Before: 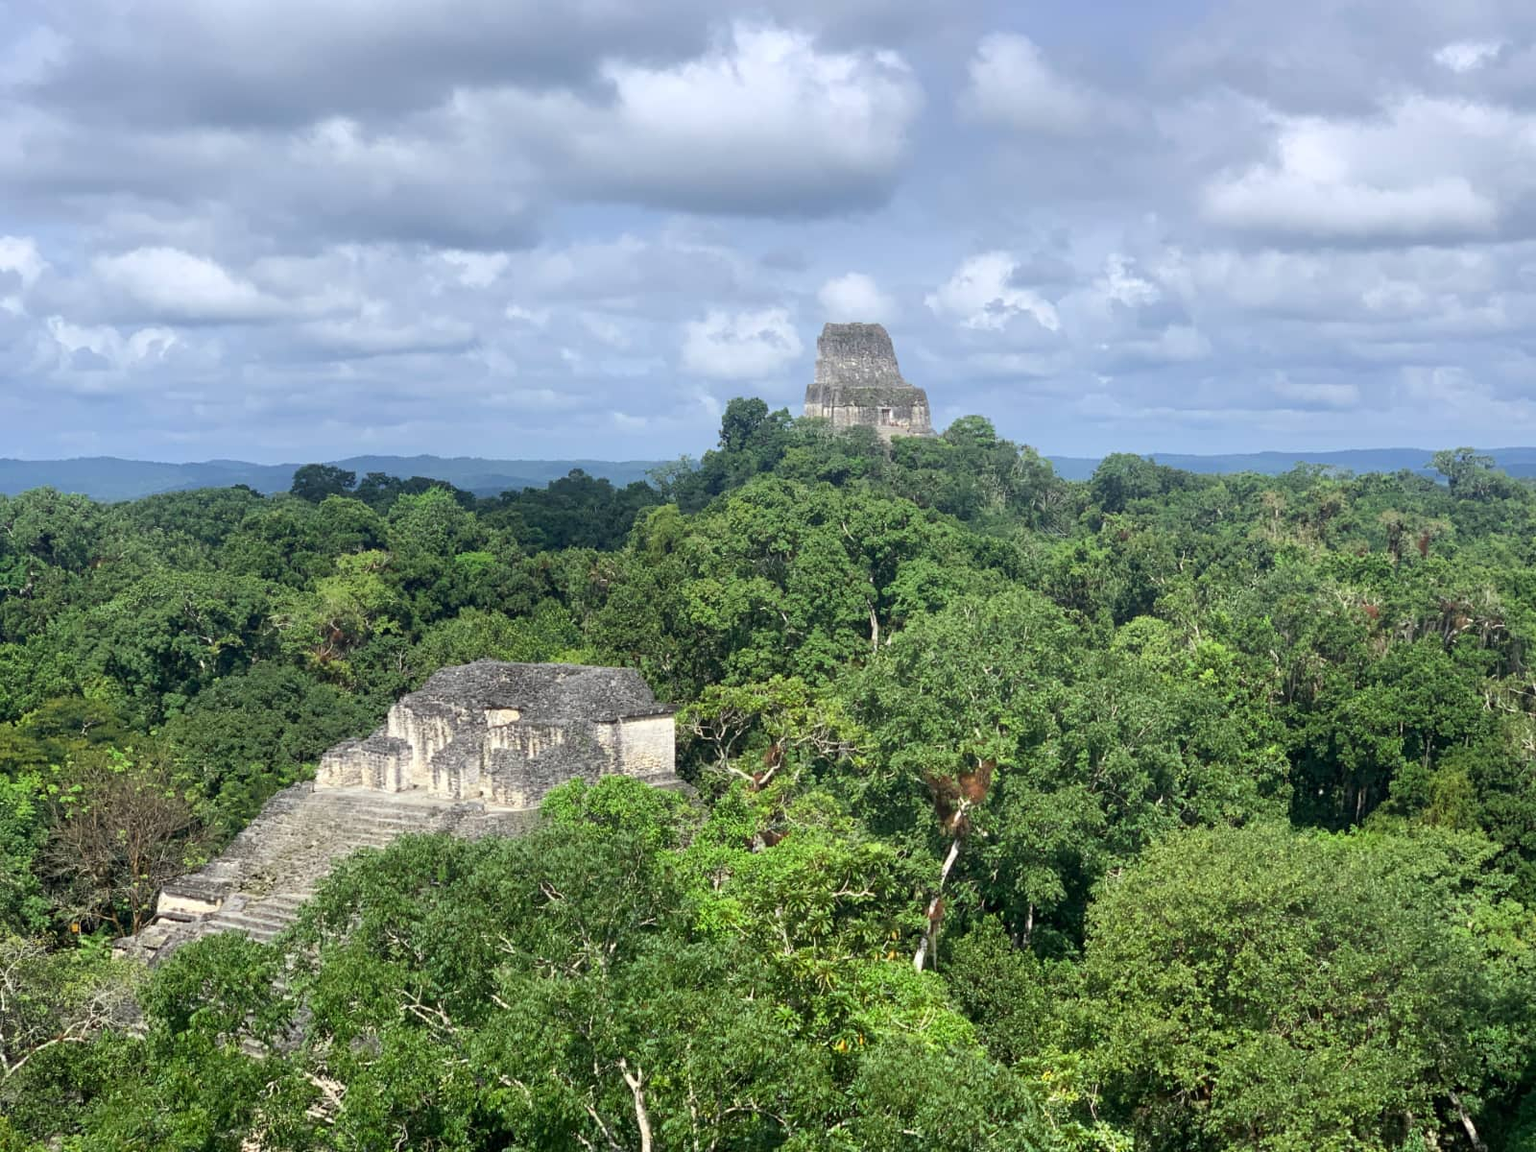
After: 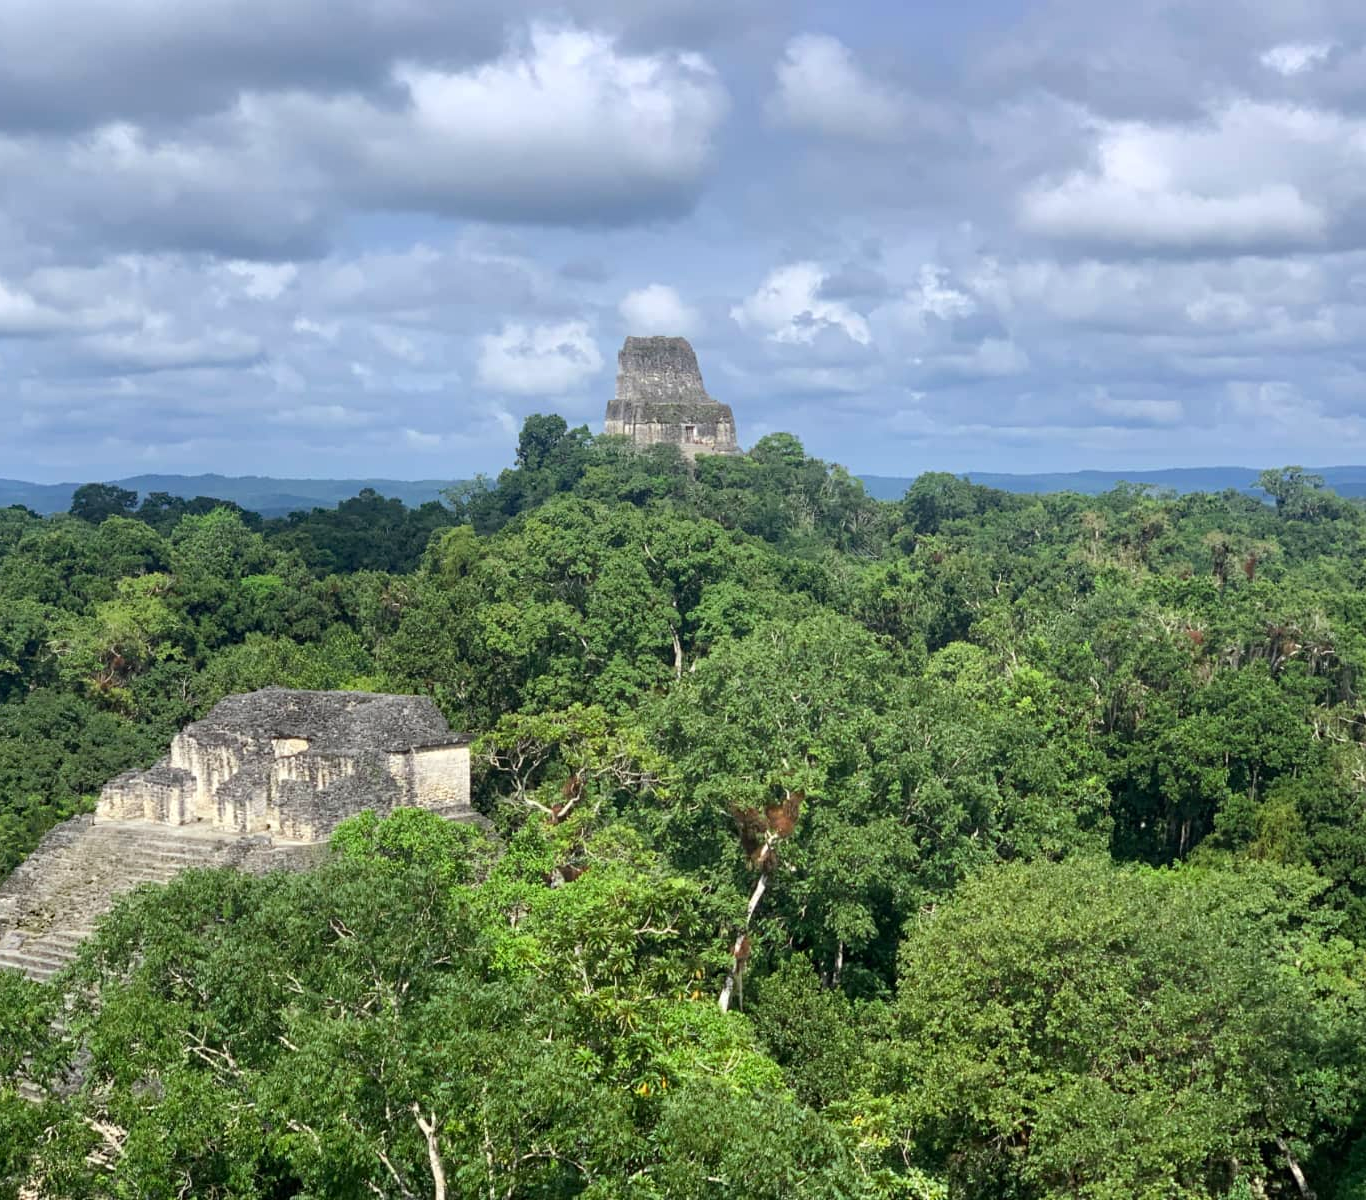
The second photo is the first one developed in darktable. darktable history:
crop and rotate: left 14.584%
haze removal: adaptive false
